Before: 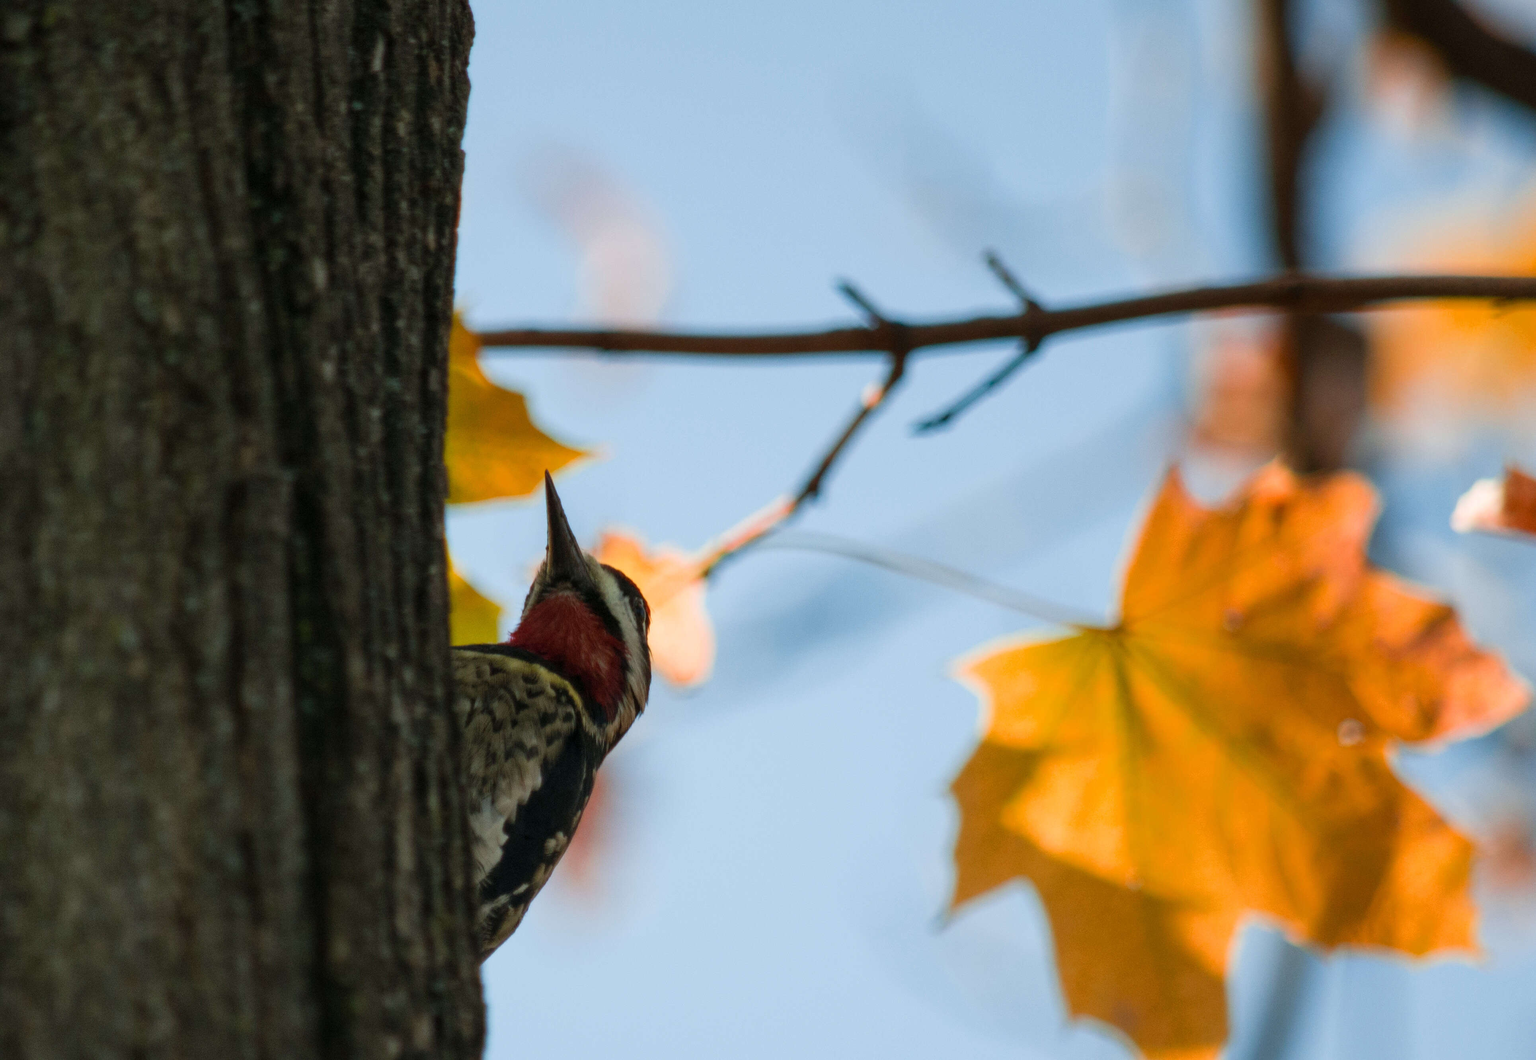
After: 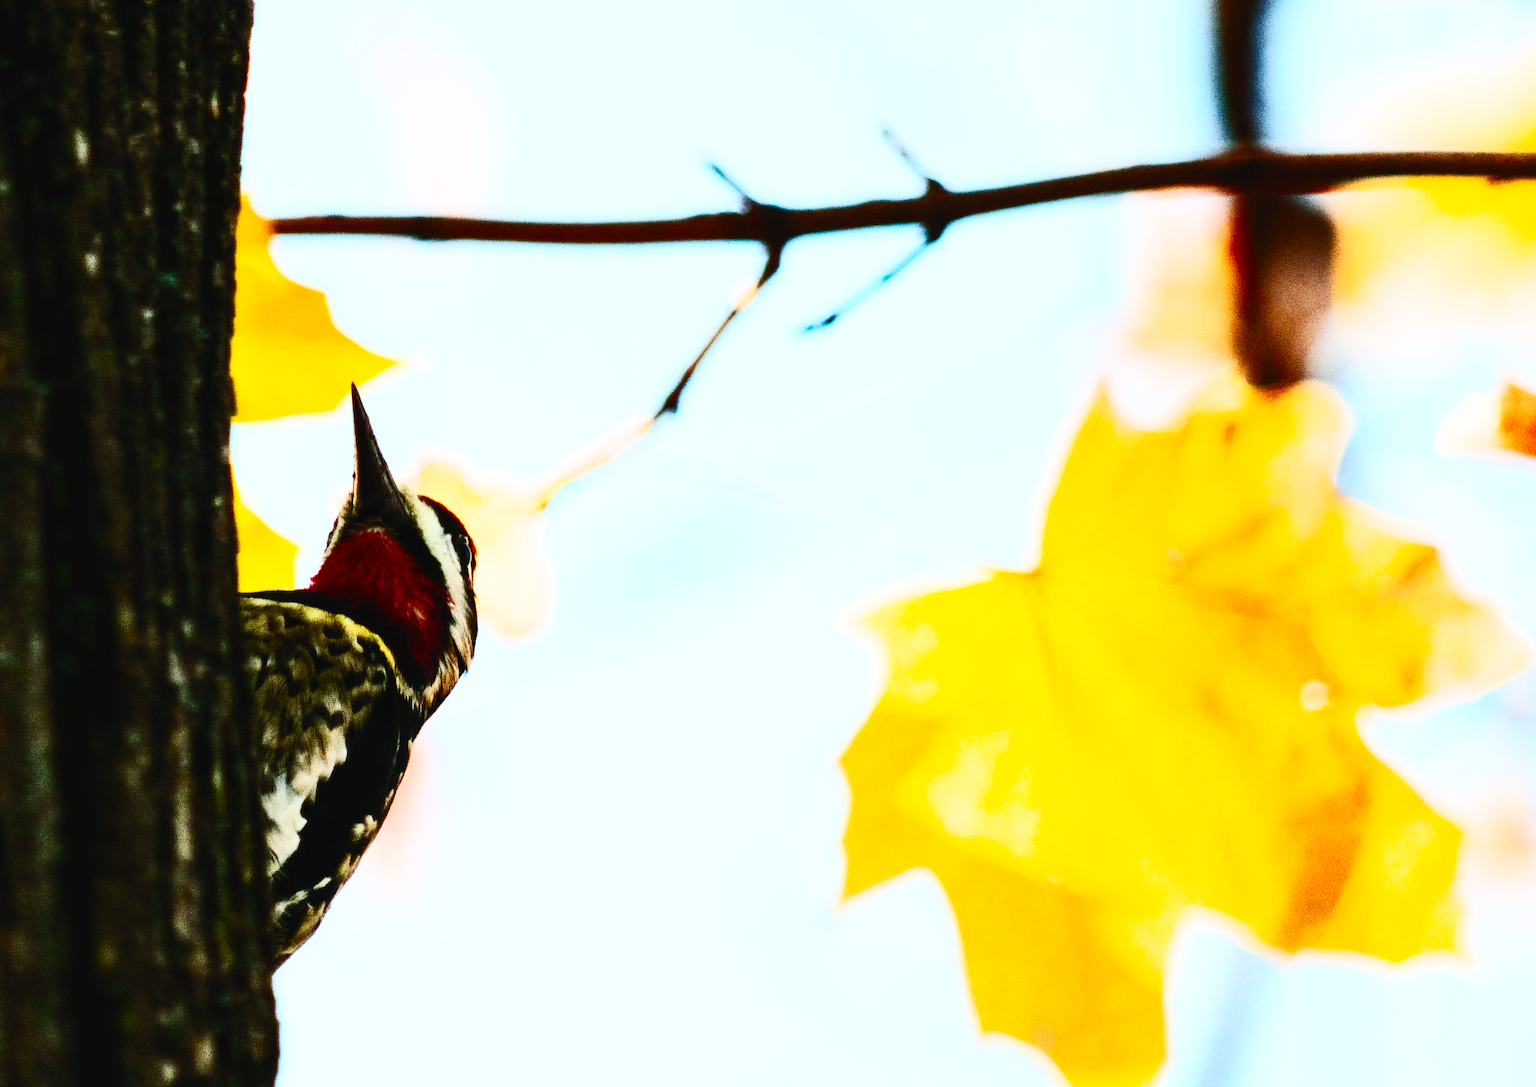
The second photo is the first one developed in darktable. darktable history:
crop: left 16.405%, top 14.252%
base curve: curves: ch0 [(0, 0) (0.036, 0.01) (0.123, 0.254) (0.258, 0.504) (0.507, 0.748) (1, 1)], preserve colors none
contrast brightness saturation: contrast 0.63, brightness 0.354, saturation 0.14
exposure: black level correction -0.015, compensate exposure bias true, compensate highlight preservation false
